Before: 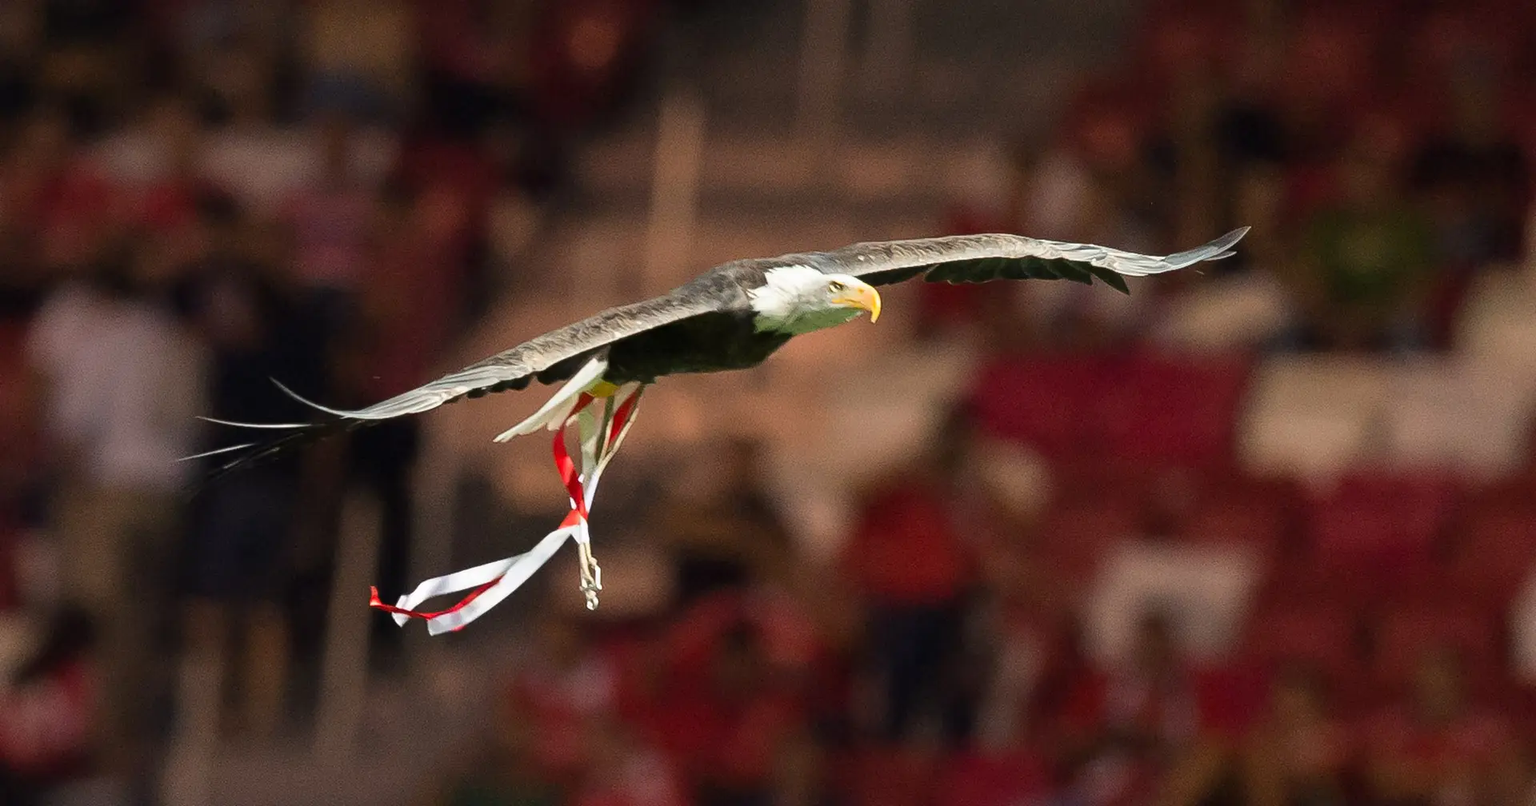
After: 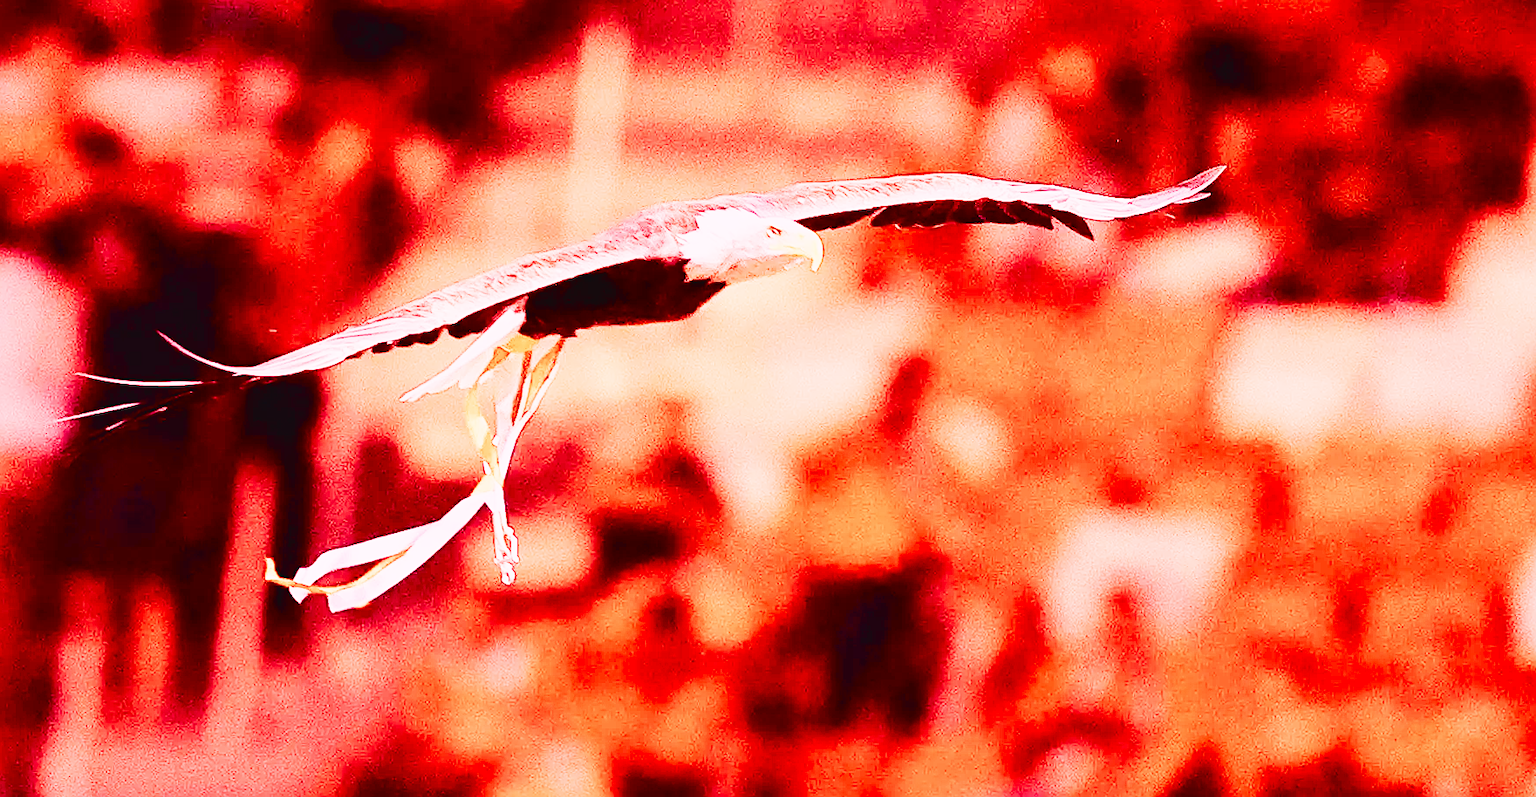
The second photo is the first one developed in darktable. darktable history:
white balance: red 4.26, blue 1.802
crop and rotate: left 8.262%, top 9.226%
contrast brightness saturation: contrast 0.19, brightness -0.24, saturation 0.11
sigmoid: skew -0.2, preserve hue 0%, red attenuation 0.1, red rotation 0.035, green attenuation 0.1, green rotation -0.017, blue attenuation 0.15, blue rotation -0.052, base primaries Rec2020
tone equalizer: -8 EV -0.417 EV, -7 EV -0.389 EV, -6 EV -0.333 EV, -5 EV -0.222 EV, -3 EV 0.222 EV, -2 EV 0.333 EV, -1 EV 0.389 EV, +0 EV 0.417 EV, edges refinement/feathering 500, mask exposure compensation -1.57 EV, preserve details no
sharpen: on, module defaults
tone curve: curves: ch0 [(0, 0.036) (0.119, 0.115) (0.461, 0.479) (0.715, 0.767) (0.817, 0.865) (1, 0.998)]; ch1 [(0, 0) (0.377, 0.416) (0.44, 0.461) (0.487, 0.49) (0.514, 0.525) (0.538, 0.561) (0.67, 0.713) (1, 1)]; ch2 [(0, 0) (0.38, 0.405) (0.463, 0.445) (0.492, 0.486) (0.529, 0.533) (0.578, 0.59) (0.653, 0.698) (1, 1)], color space Lab, independent channels, preserve colors none
